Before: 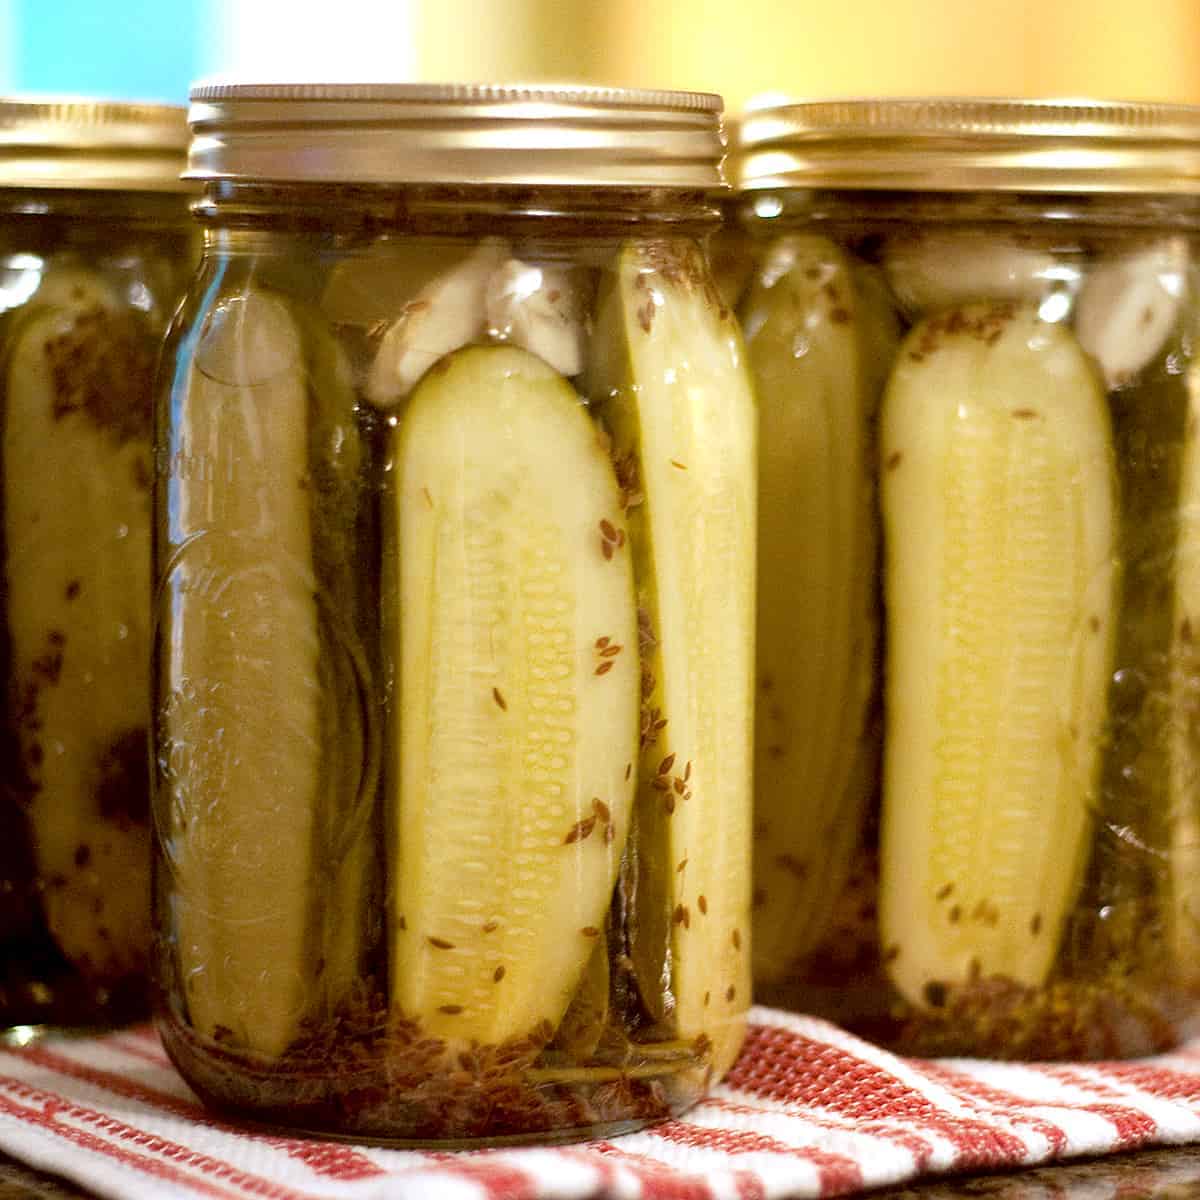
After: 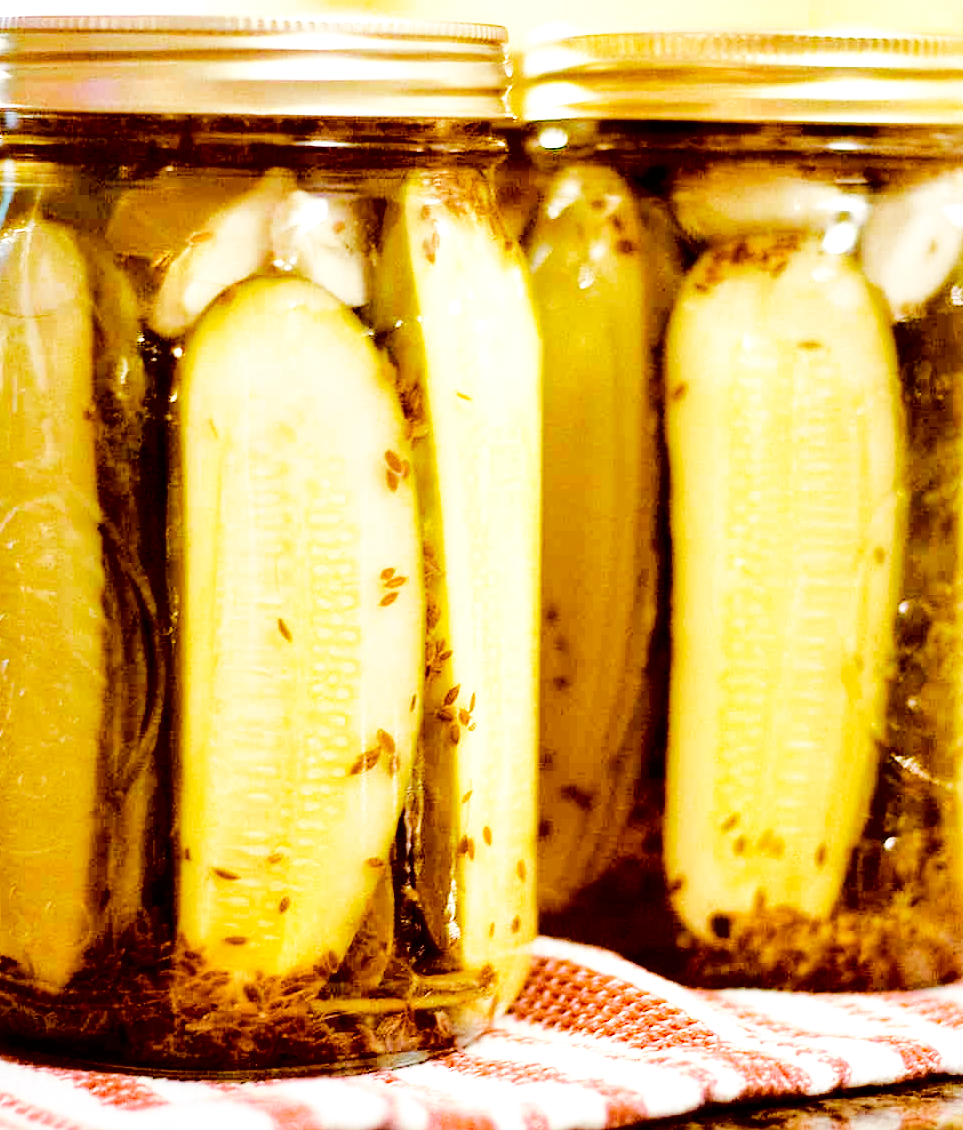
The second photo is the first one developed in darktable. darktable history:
base curve: curves: ch0 [(0, 0) (0, 0) (0.002, 0.001) (0.008, 0.003) (0.019, 0.011) (0.037, 0.037) (0.064, 0.11) (0.102, 0.232) (0.152, 0.379) (0.216, 0.524) (0.296, 0.665) (0.394, 0.789) (0.512, 0.881) (0.651, 0.945) (0.813, 0.986) (1, 1)], preserve colors none
crop and rotate: left 17.959%, top 5.771%, right 1.742%
tone curve: curves: ch0 [(0.003, 0) (0.066, 0.017) (0.163, 0.09) (0.264, 0.238) (0.395, 0.421) (0.517, 0.575) (0.633, 0.687) (0.791, 0.814) (1, 1)]; ch1 [(0, 0) (0.149, 0.17) (0.327, 0.339) (0.39, 0.403) (0.456, 0.463) (0.501, 0.502) (0.512, 0.507) (0.53, 0.533) (0.575, 0.592) (0.671, 0.655) (0.729, 0.679) (1, 1)]; ch2 [(0, 0) (0.337, 0.382) (0.464, 0.47) (0.501, 0.502) (0.527, 0.532) (0.563, 0.555) (0.615, 0.61) (0.663, 0.68) (1, 1)], color space Lab, independent channels, preserve colors none
local contrast: mode bilateral grid, contrast 20, coarseness 50, detail 130%, midtone range 0.2
